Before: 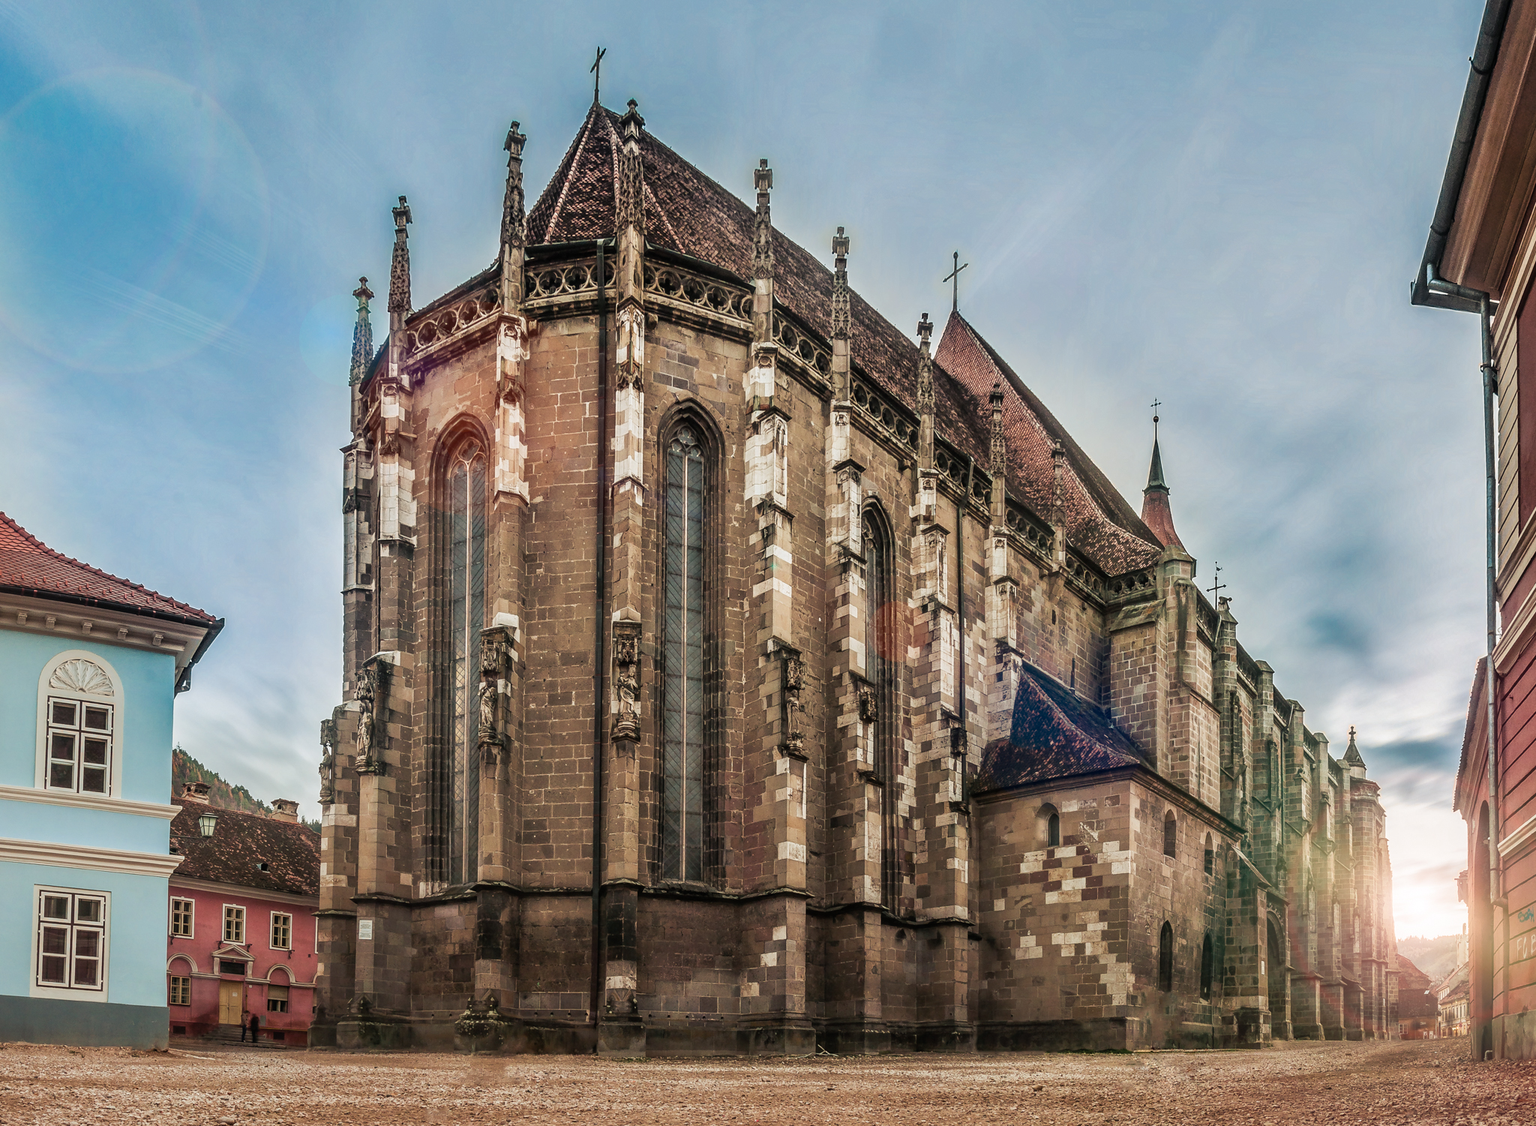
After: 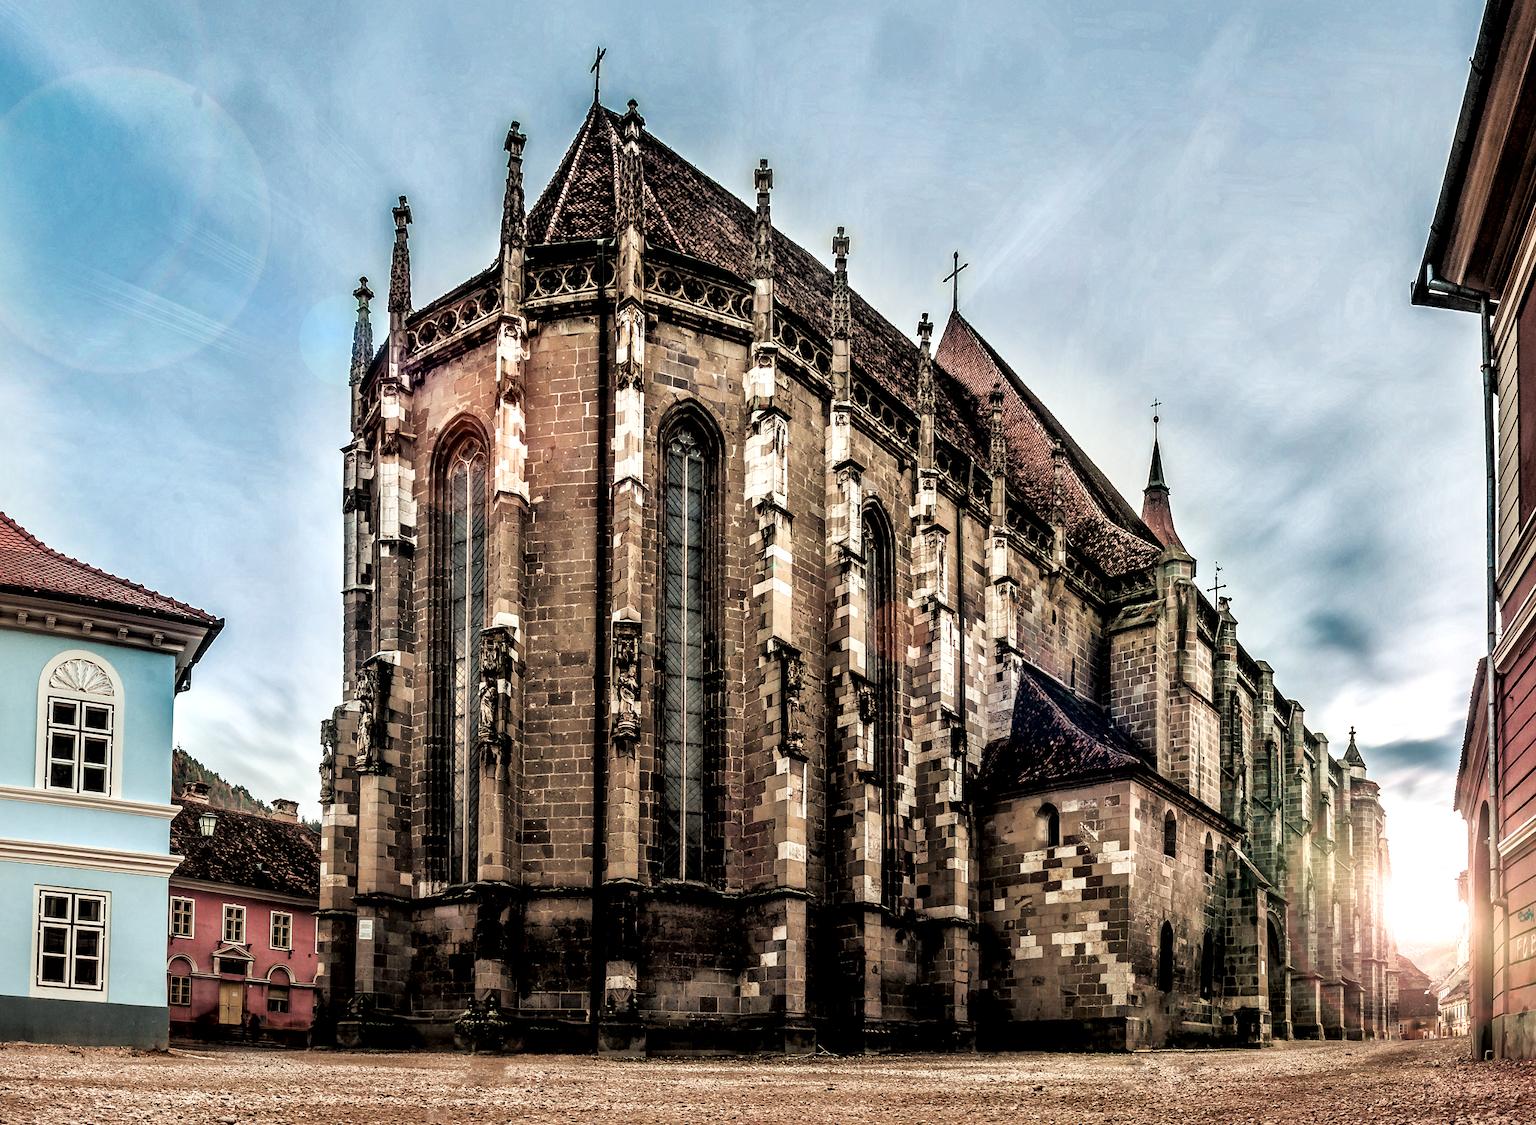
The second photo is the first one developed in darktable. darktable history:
local contrast: mode bilateral grid, contrast 20, coarseness 50, detail 162%, midtone range 0.2
filmic rgb: black relative exposure -3.53 EV, white relative exposure 2.29 EV, hardness 3.41, color science v6 (2022), iterations of high-quality reconstruction 0
